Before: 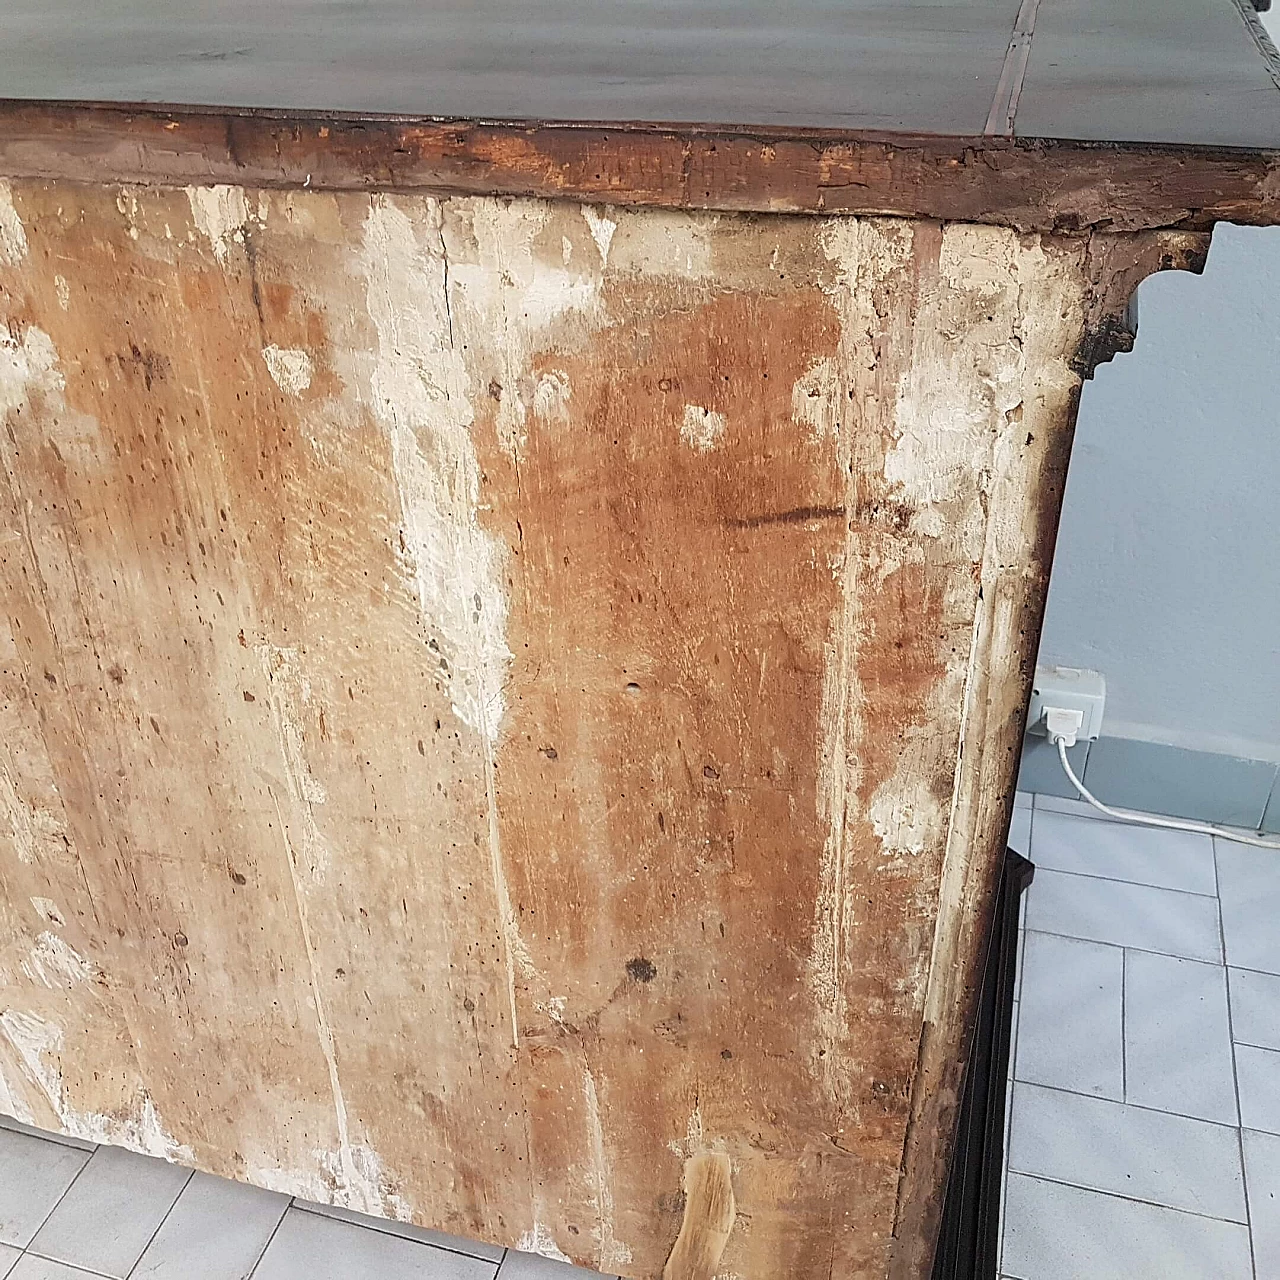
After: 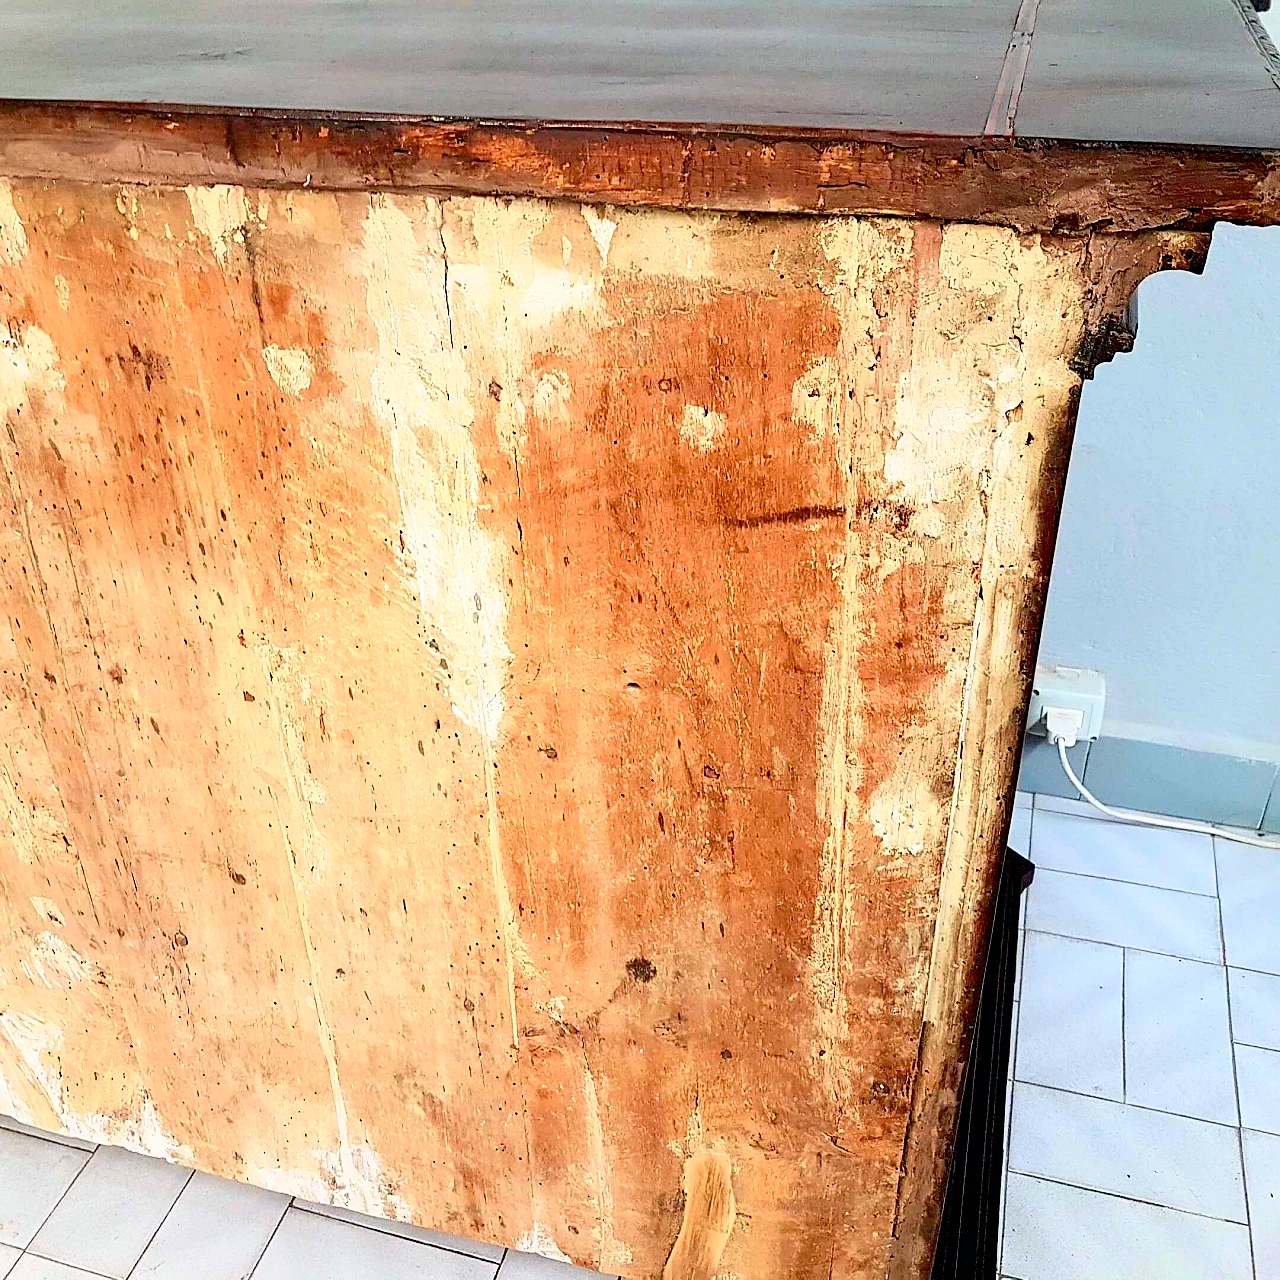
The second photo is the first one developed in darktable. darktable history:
tone curve: curves: ch0 [(0, 0) (0.051, 0.021) (0.11, 0.069) (0.249, 0.235) (0.452, 0.526) (0.596, 0.713) (0.703, 0.83) (0.851, 0.938) (1, 1)]; ch1 [(0, 0) (0.1, 0.038) (0.318, 0.221) (0.413, 0.325) (0.443, 0.412) (0.483, 0.474) (0.503, 0.501) (0.516, 0.517) (0.548, 0.568) (0.569, 0.599) (0.594, 0.634) (0.666, 0.701) (1, 1)]; ch2 [(0, 0) (0.453, 0.435) (0.479, 0.476) (0.504, 0.5) (0.529, 0.537) (0.556, 0.583) (0.584, 0.618) (0.824, 0.815) (1, 1)], color space Lab, independent channels, preserve colors none
base curve: curves: ch0 [(0.017, 0) (0.425, 0.441) (0.844, 0.933) (1, 1)], preserve colors none
color balance rgb: power › chroma 0.26%, power › hue 62.74°, perceptual saturation grading › global saturation 25.534%
